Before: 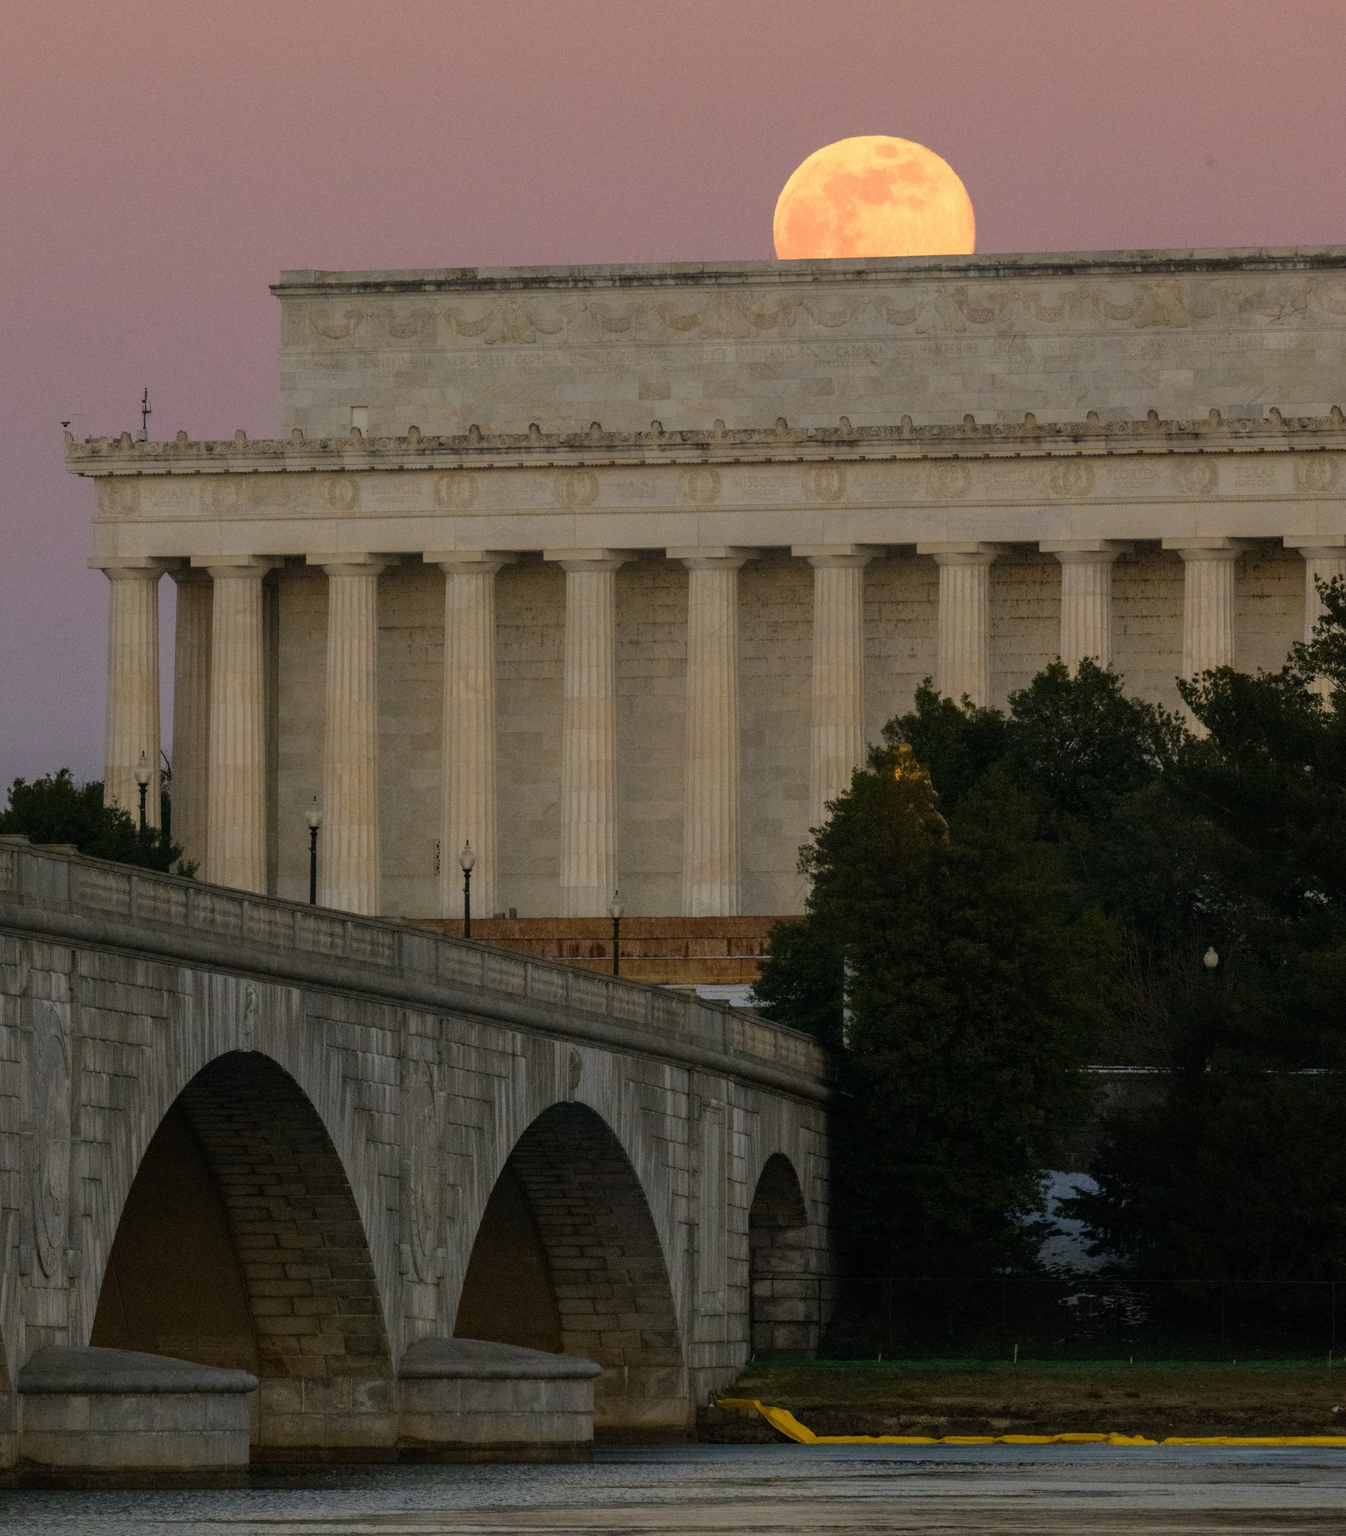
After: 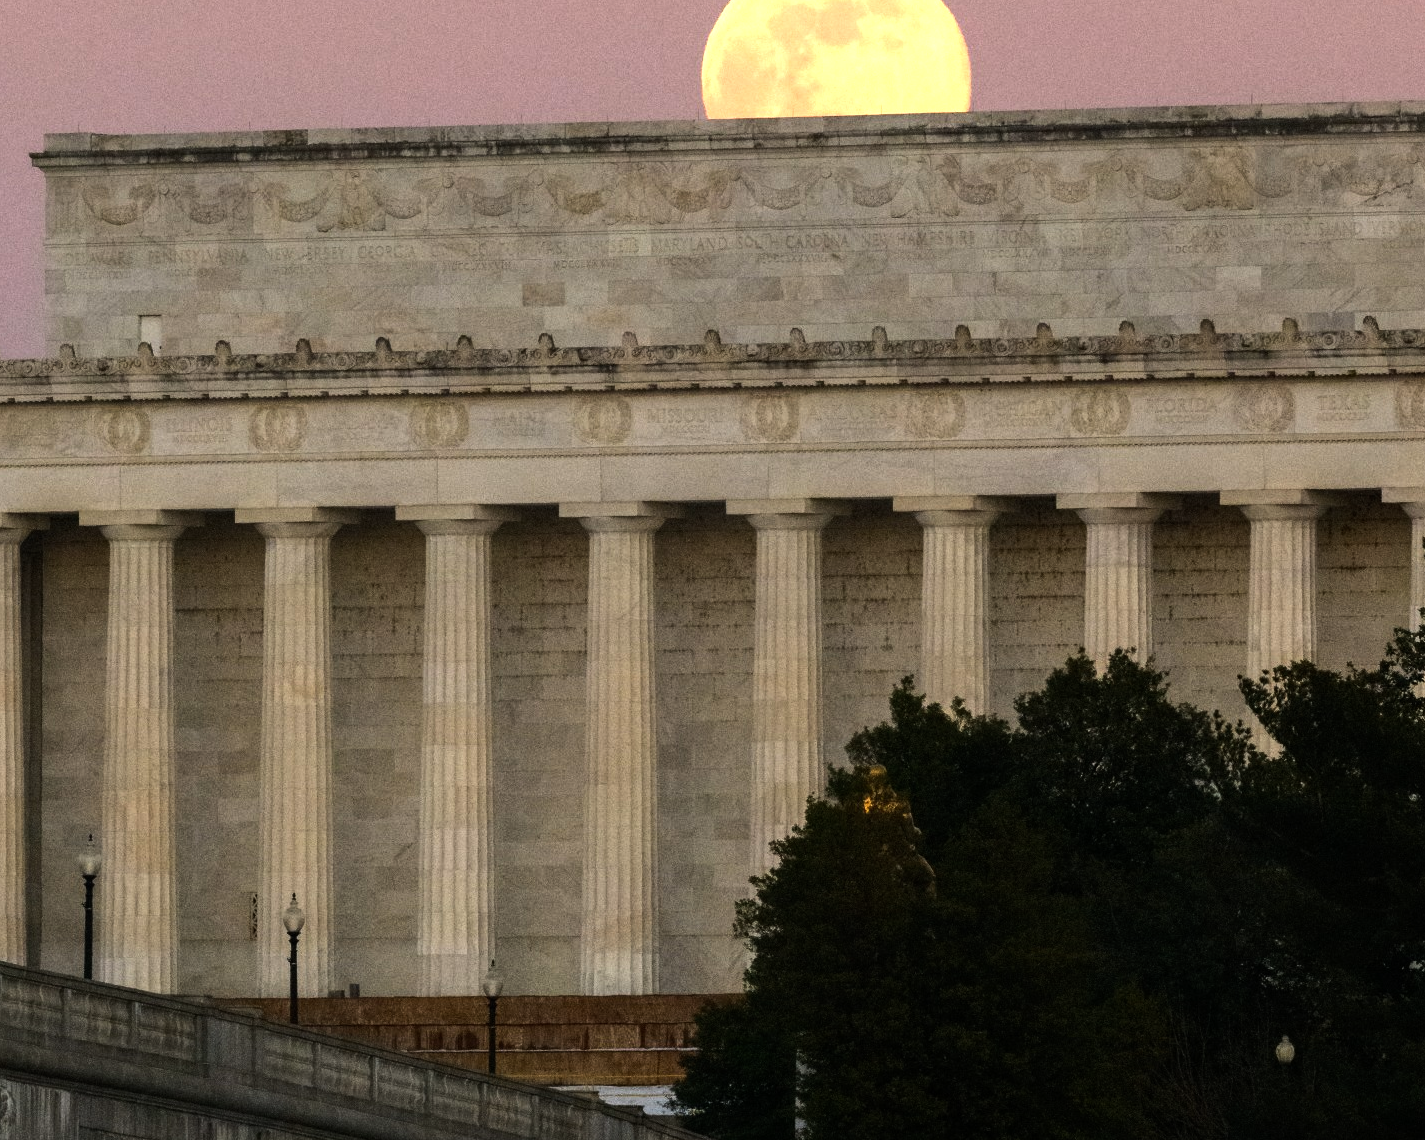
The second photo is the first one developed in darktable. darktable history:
tone equalizer: -8 EV -1.08 EV, -7 EV -1.01 EV, -6 EV -0.867 EV, -5 EV -0.578 EV, -3 EV 0.578 EV, -2 EV 0.867 EV, -1 EV 1.01 EV, +0 EV 1.08 EV, edges refinement/feathering 500, mask exposure compensation -1.57 EV, preserve details no
crop: left 18.38%, top 11.092%, right 2.134%, bottom 33.217%
